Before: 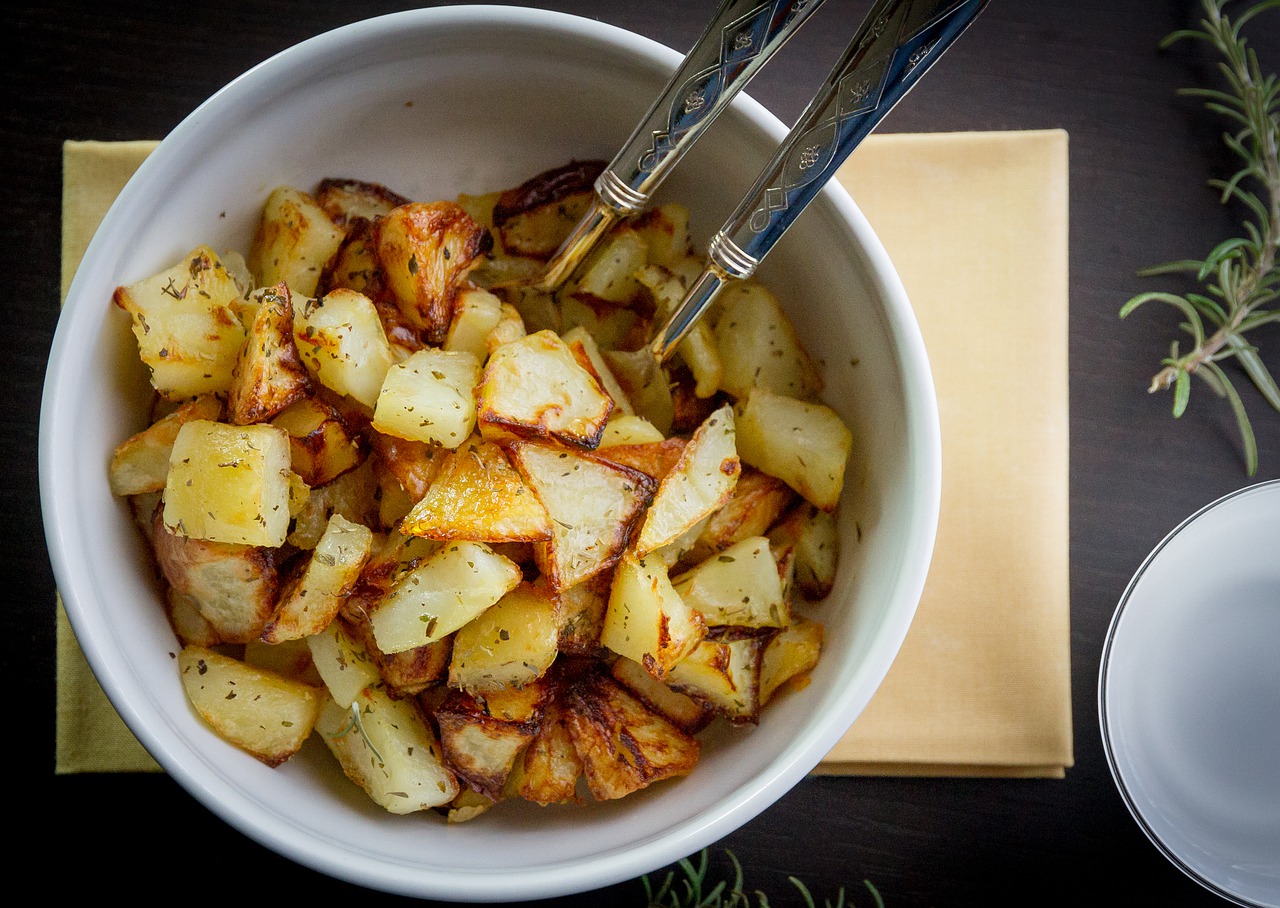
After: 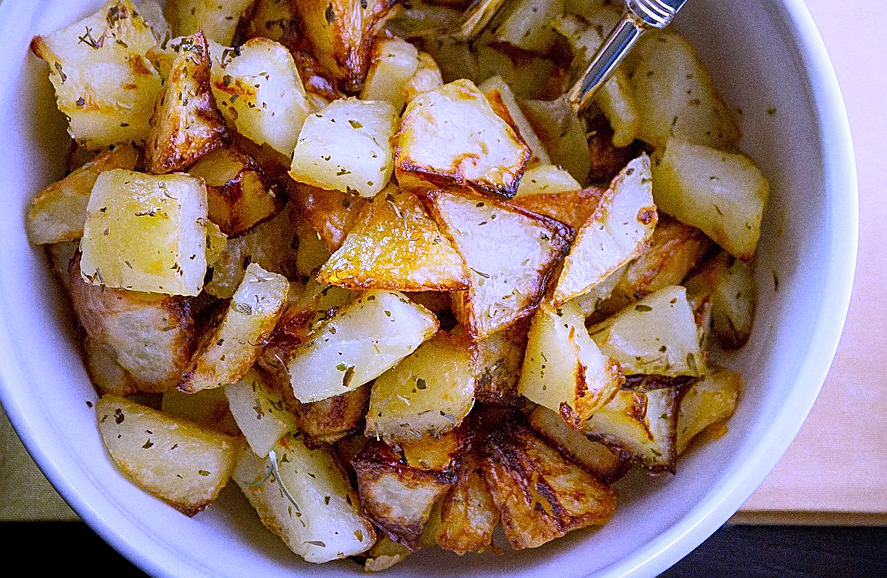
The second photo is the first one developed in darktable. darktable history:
grain: coarseness 0.47 ISO
crop: left 6.488%, top 27.668%, right 24.183%, bottom 8.656%
sharpen: on, module defaults
white balance: red 0.98, blue 1.61
